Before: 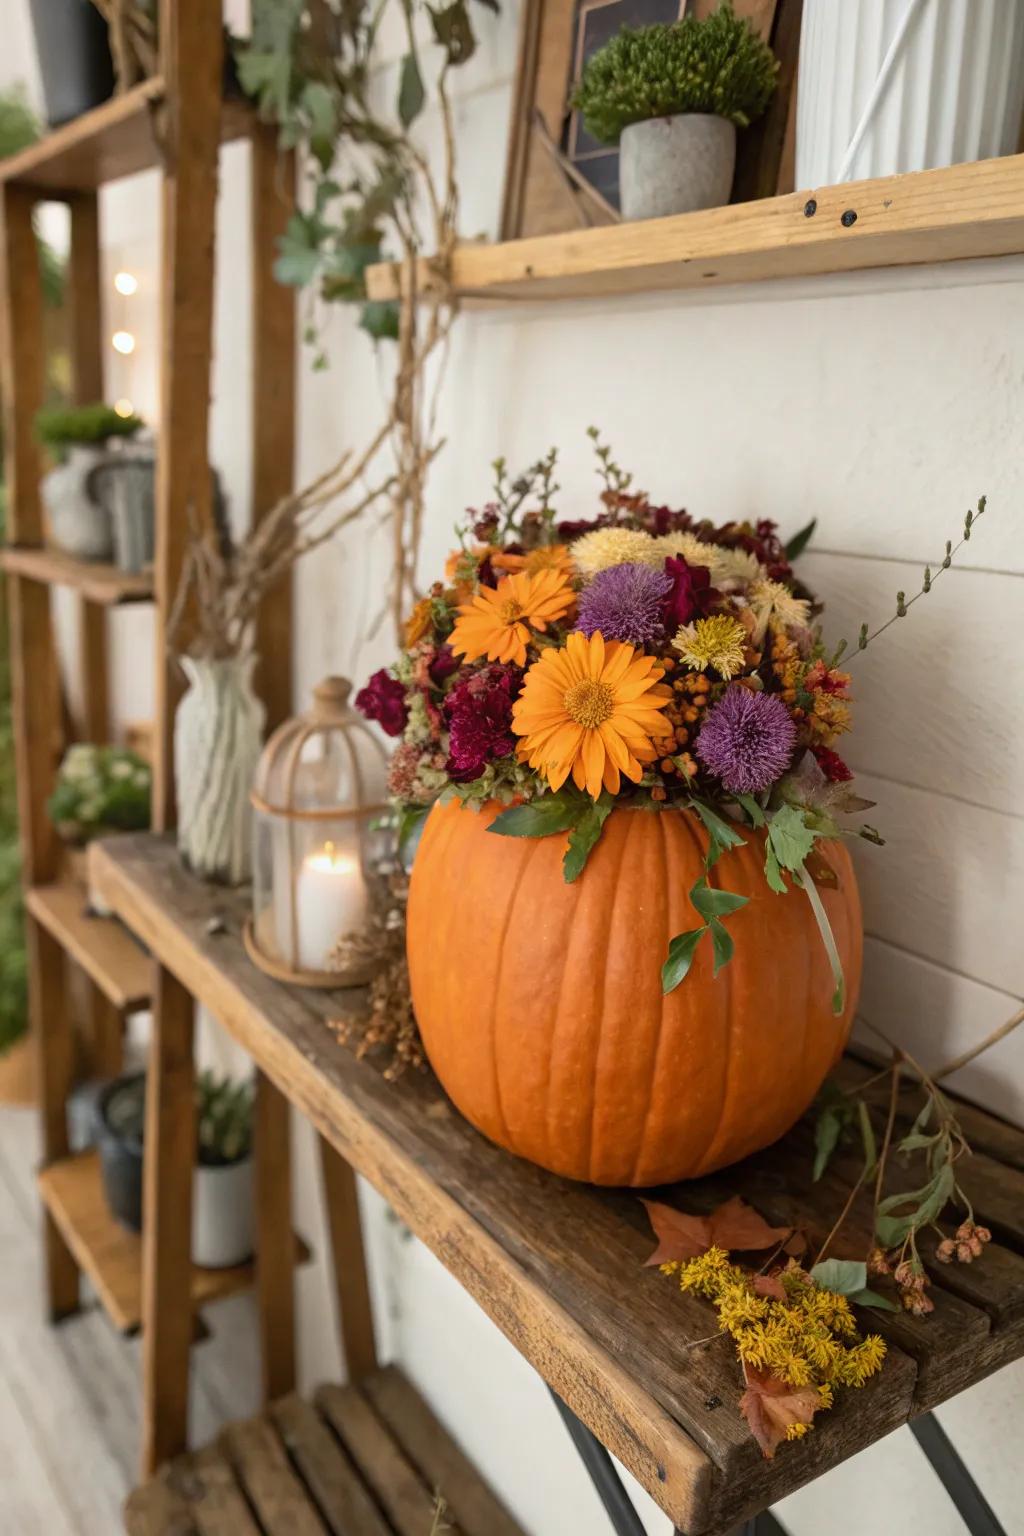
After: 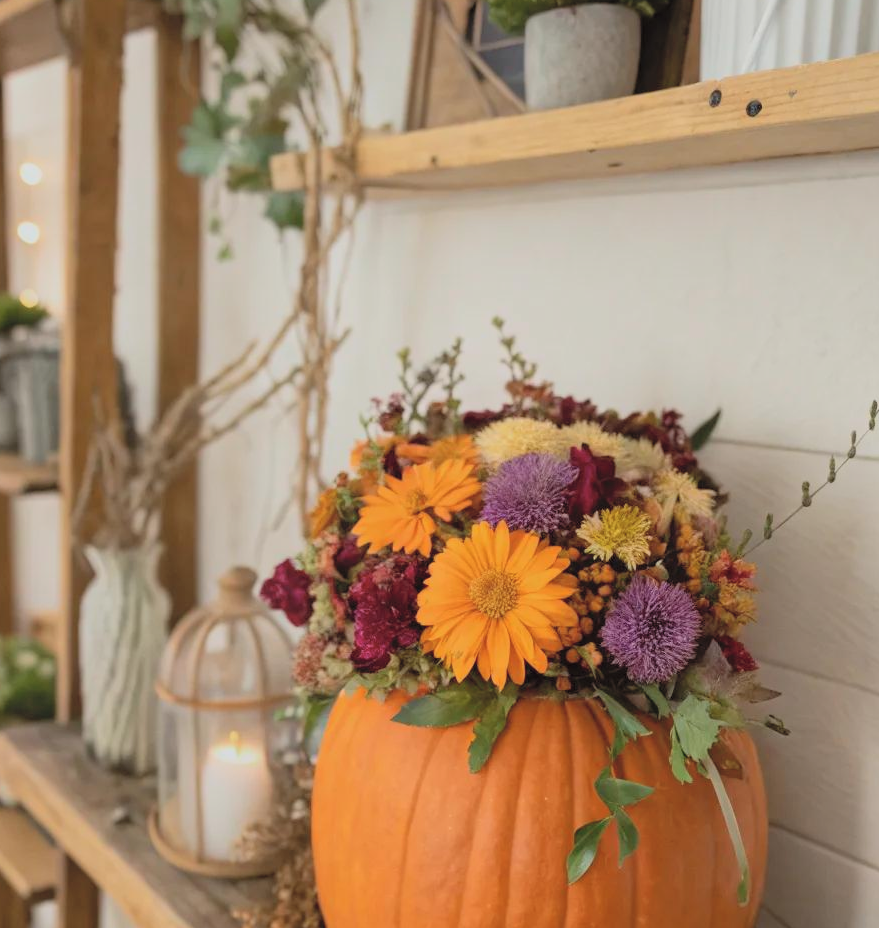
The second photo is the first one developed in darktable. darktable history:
exposure: black level correction 0, exposure -0.795 EV, compensate exposure bias true, compensate highlight preservation false
crop and rotate: left 9.333%, top 7.188%, right 4.799%, bottom 32.362%
contrast brightness saturation: contrast 0.102, brightness 0.312, saturation 0.148
